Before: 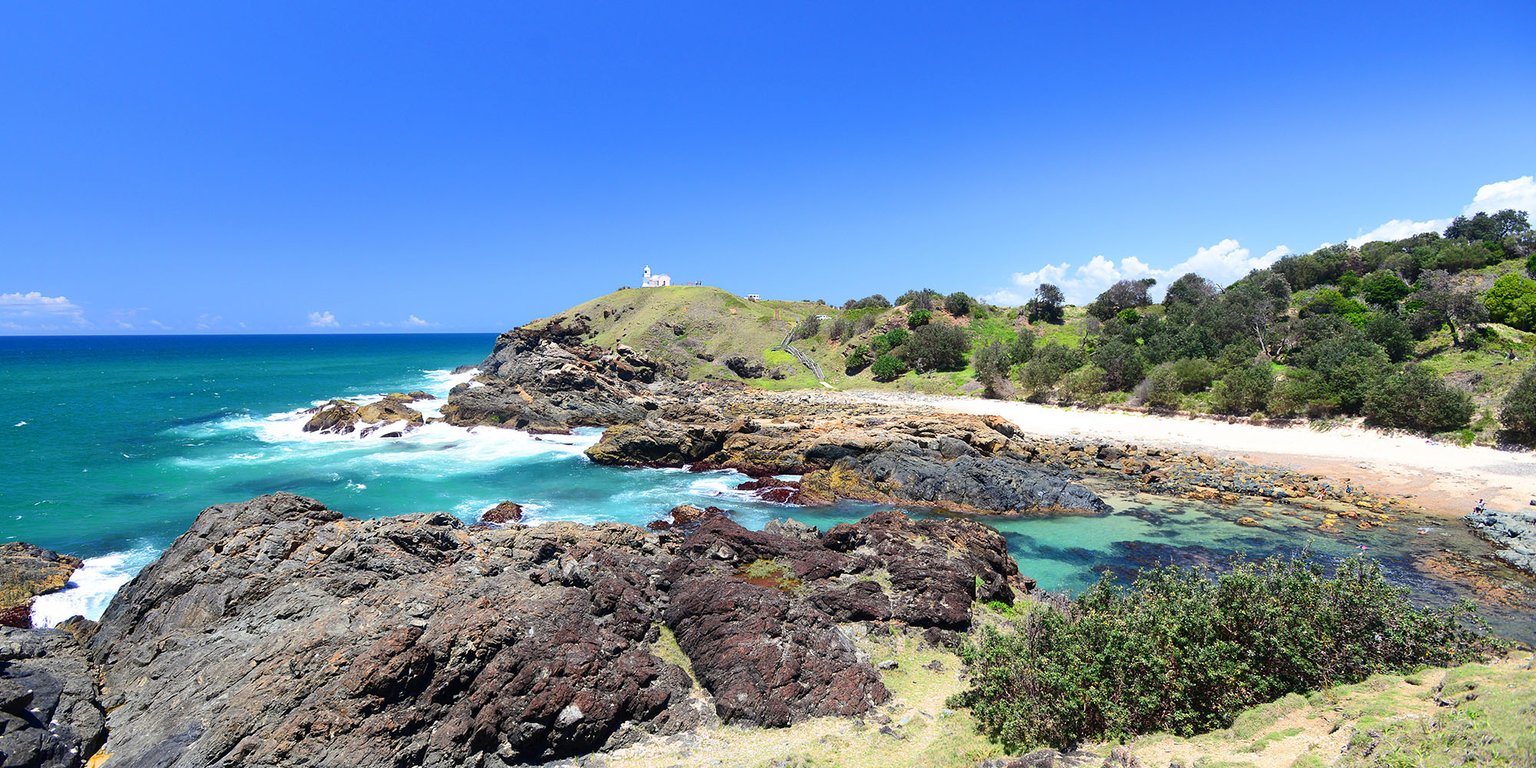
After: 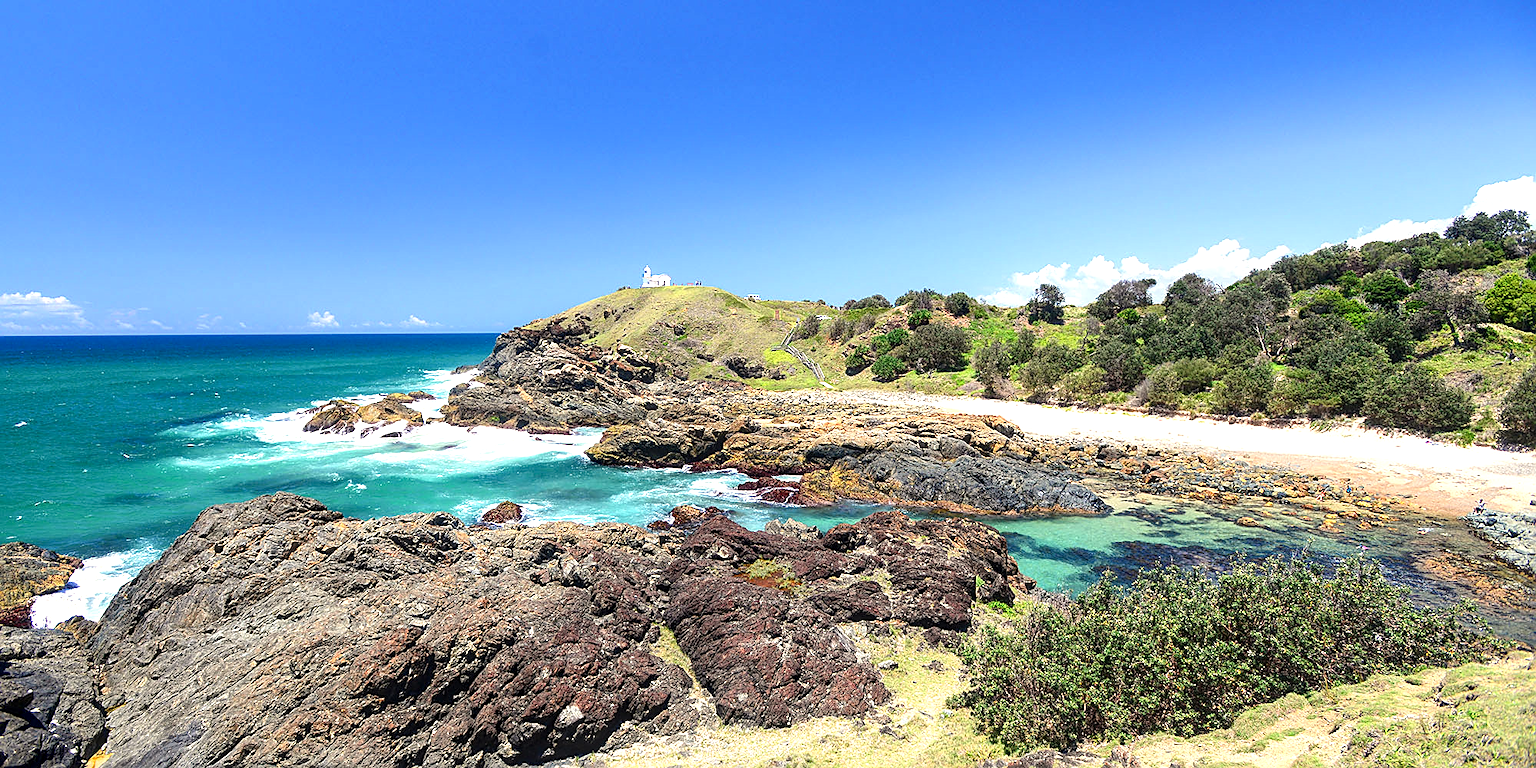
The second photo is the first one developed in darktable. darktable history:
sharpen: on, module defaults
local contrast: highlights 61%, detail 143%, midtone range 0.428
exposure: exposure 0.3 EV, compensate highlight preservation false
white balance: red 1.045, blue 0.932
